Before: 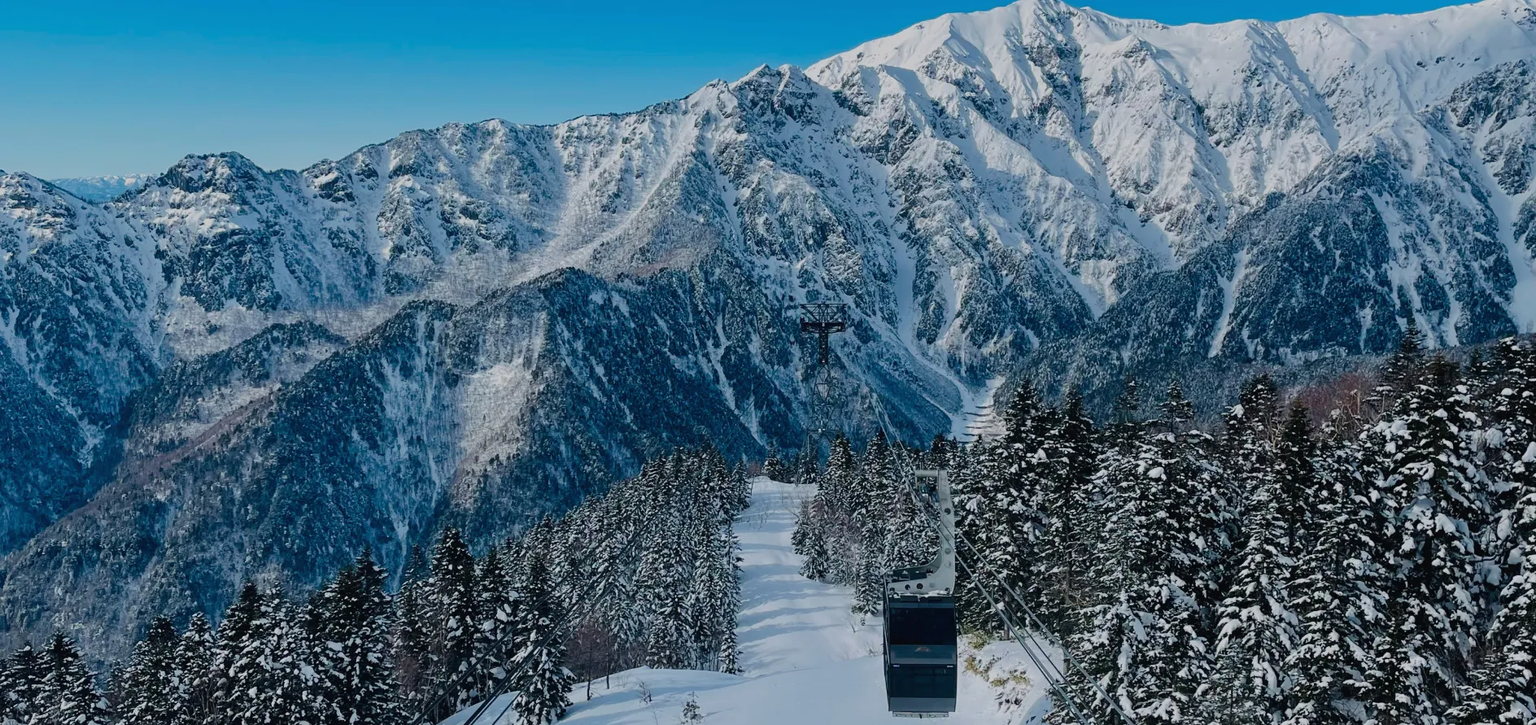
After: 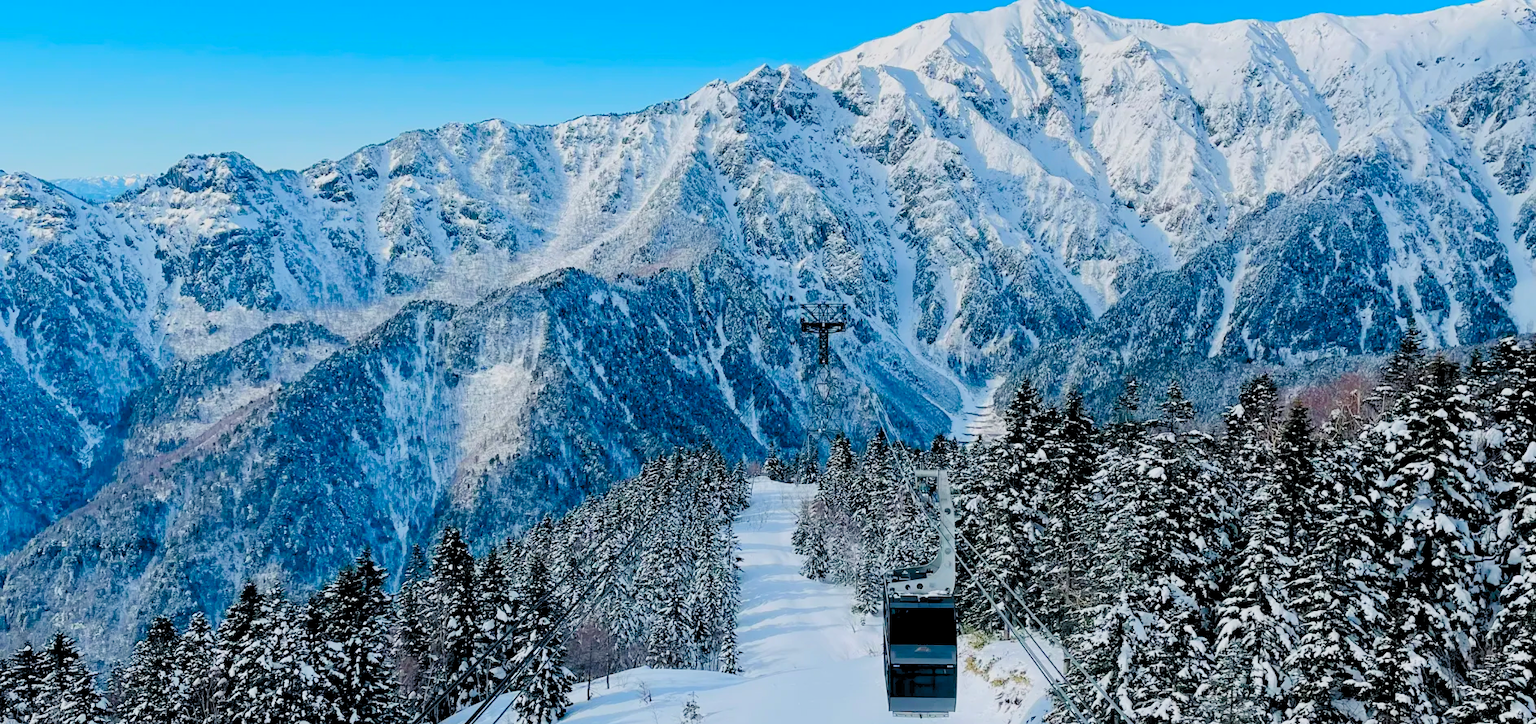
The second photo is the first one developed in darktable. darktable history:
levels: levels [0.072, 0.414, 0.976]
tone equalizer: on, module defaults
